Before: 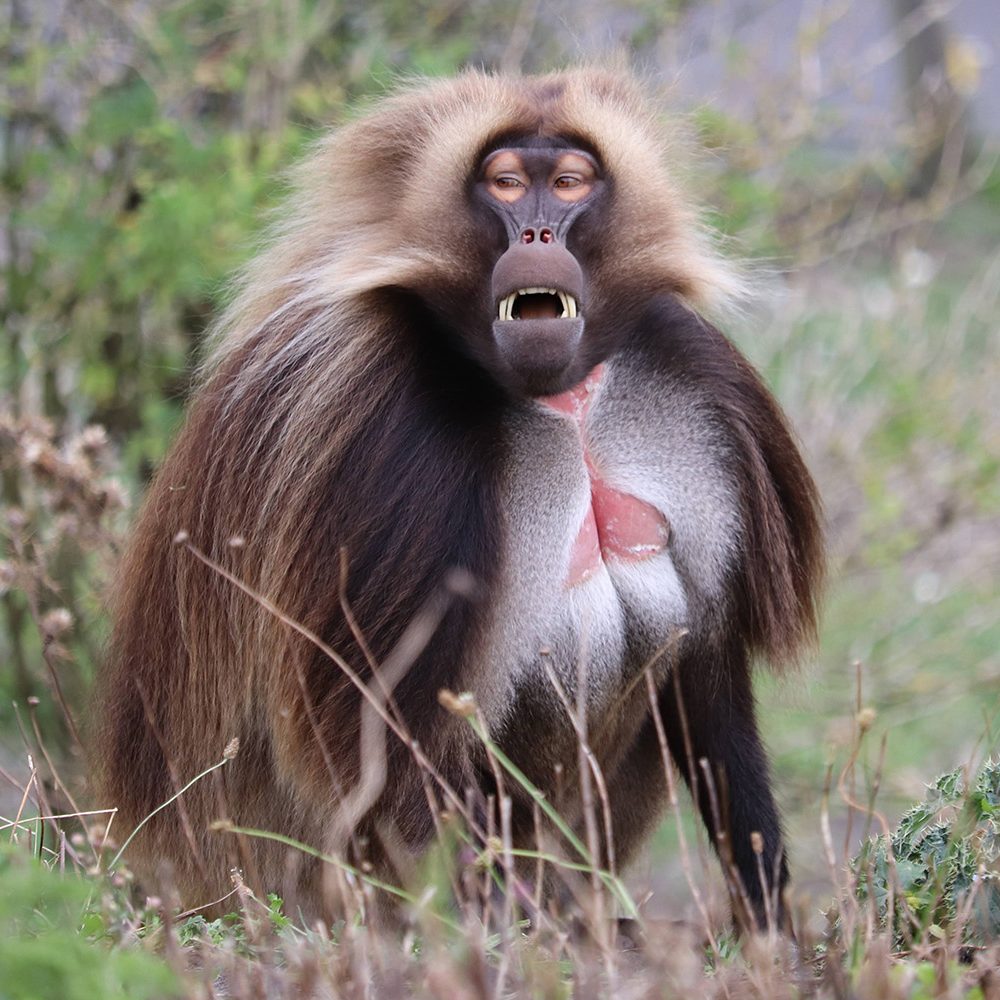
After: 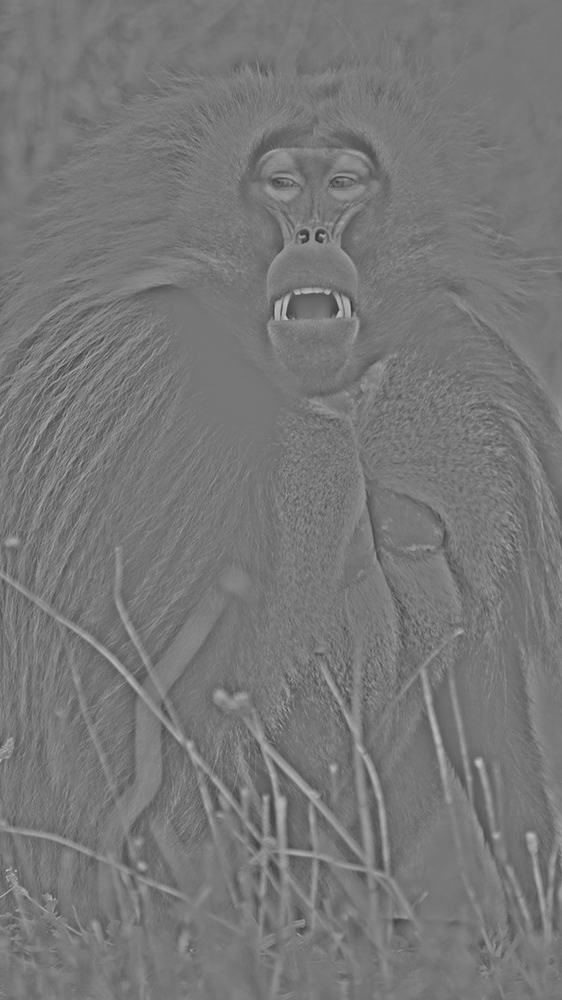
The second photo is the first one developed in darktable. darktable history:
crop and rotate: left 22.516%, right 21.234%
highpass: sharpness 25.84%, contrast boost 14.94%
